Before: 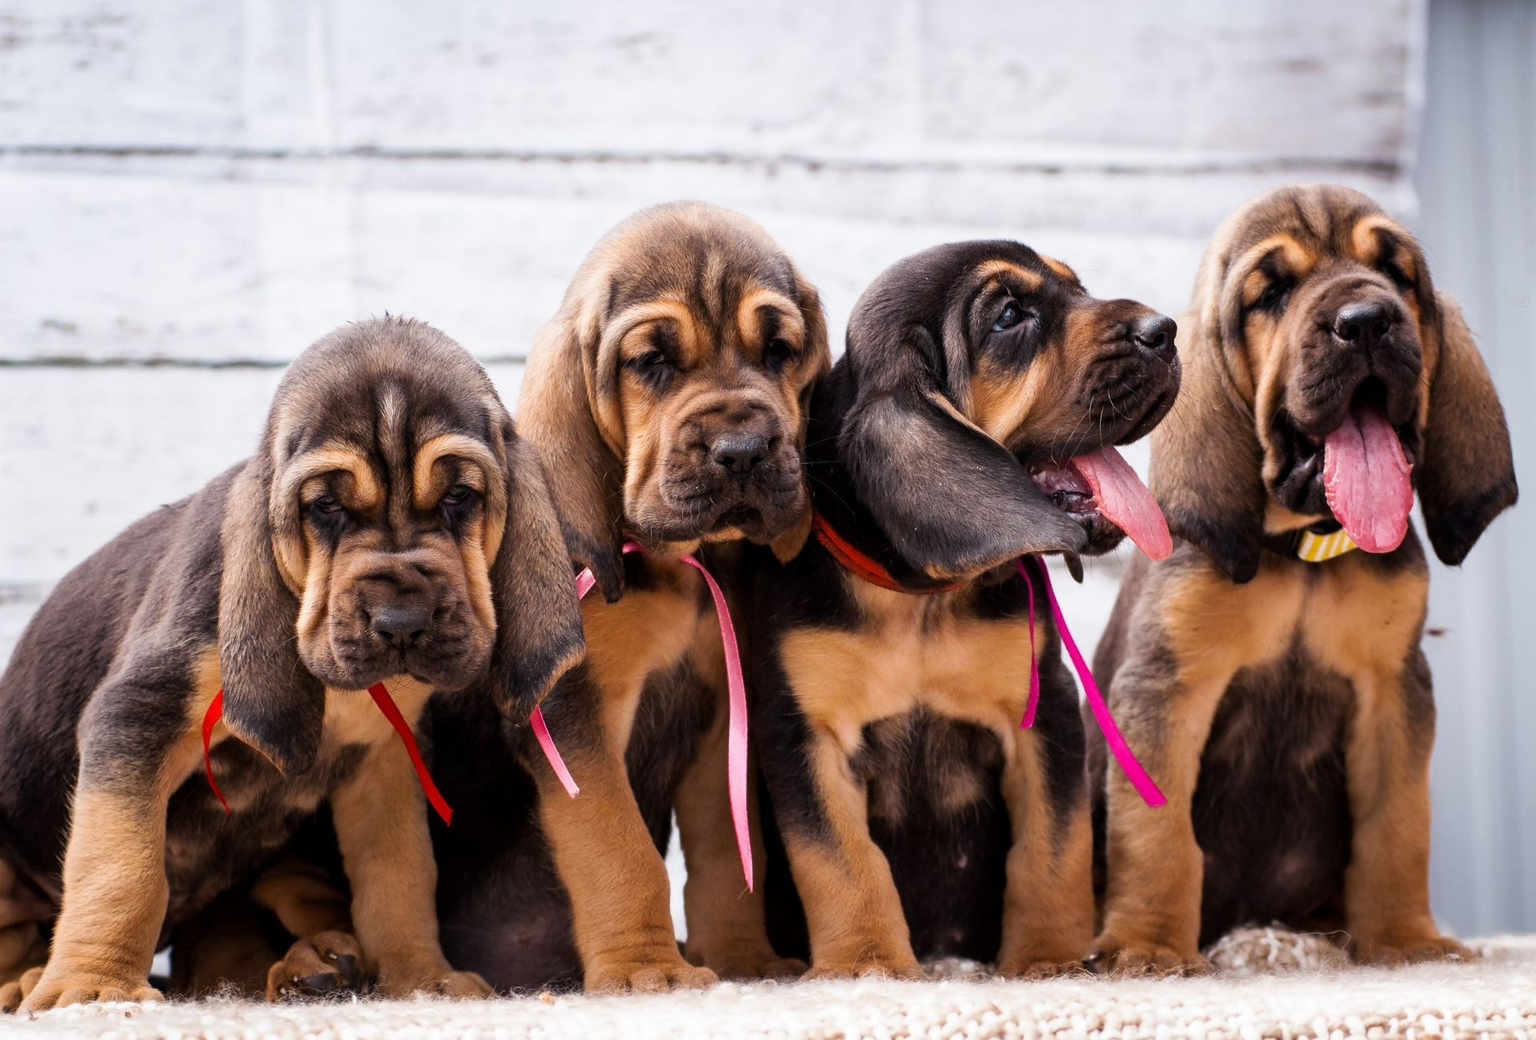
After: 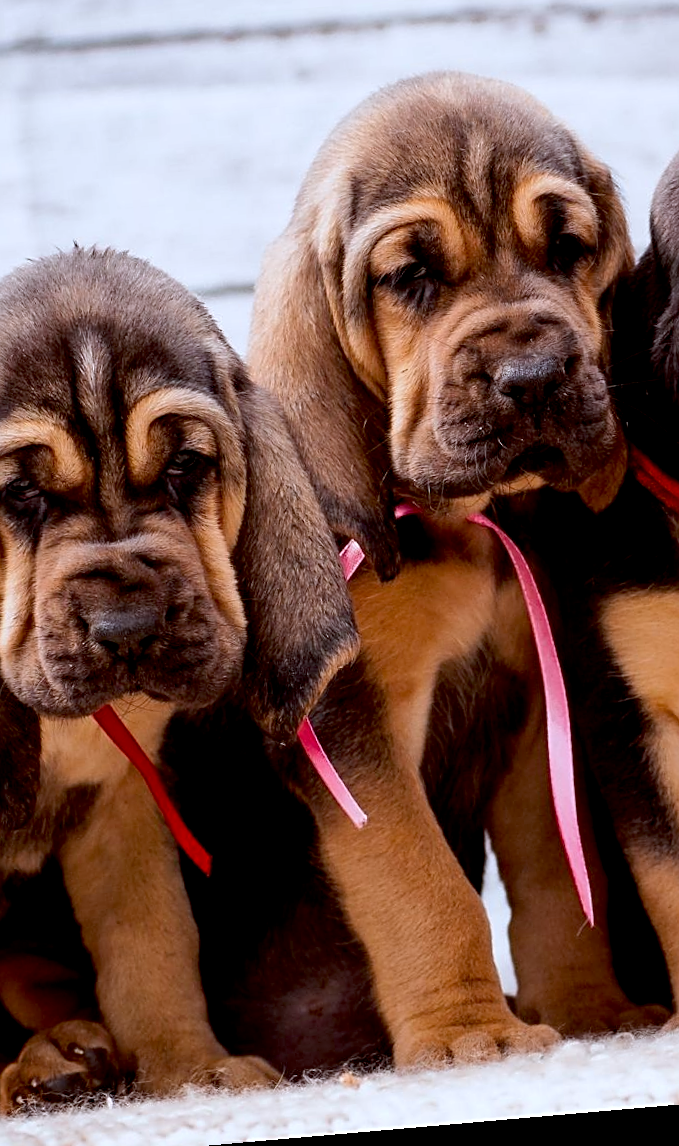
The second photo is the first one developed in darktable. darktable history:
crop and rotate: left 21.77%, top 18.528%, right 44.676%, bottom 2.997%
exposure: black level correction 0.012, compensate highlight preservation false
rotate and perspective: rotation -4.98°, automatic cropping off
shadows and highlights: shadows -20, white point adjustment -2, highlights -35
white balance: red 1.009, blue 1.027
color correction: highlights a* -3.28, highlights b* -6.24, shadows a* 3.1, shadows b* 5.19
sharpen: on, module defaults
